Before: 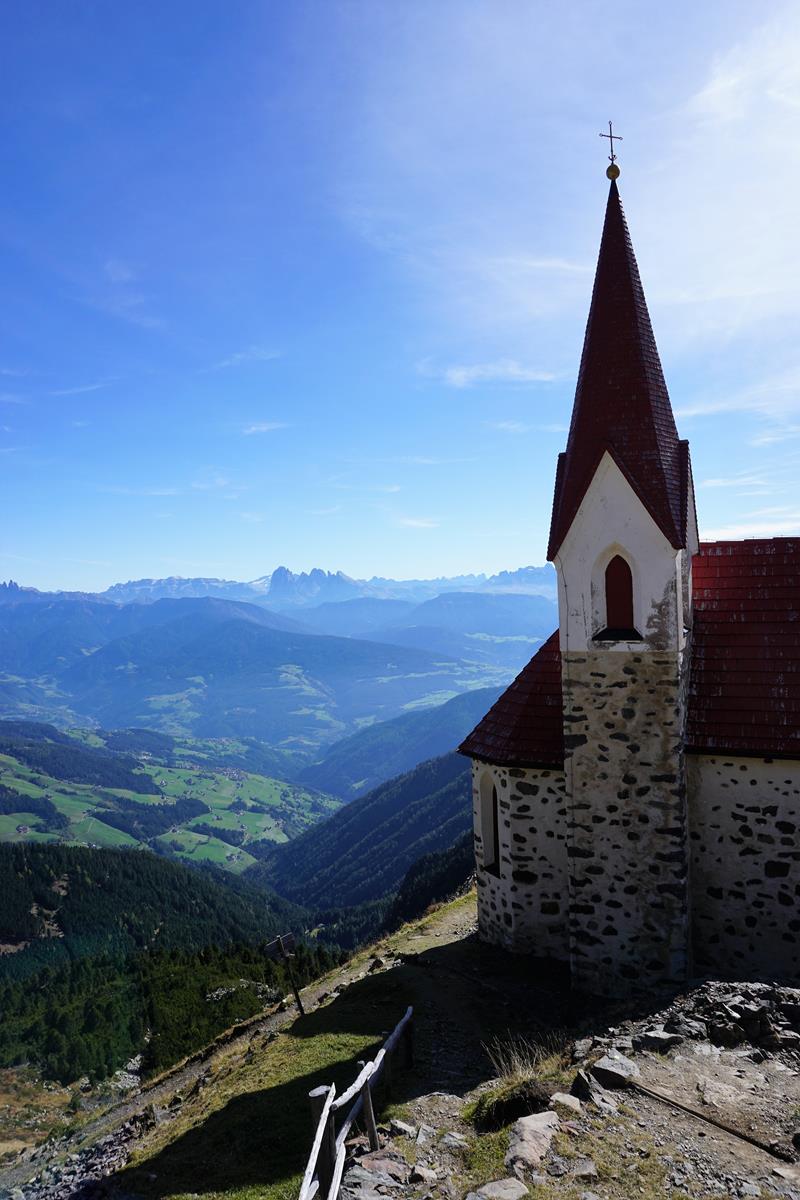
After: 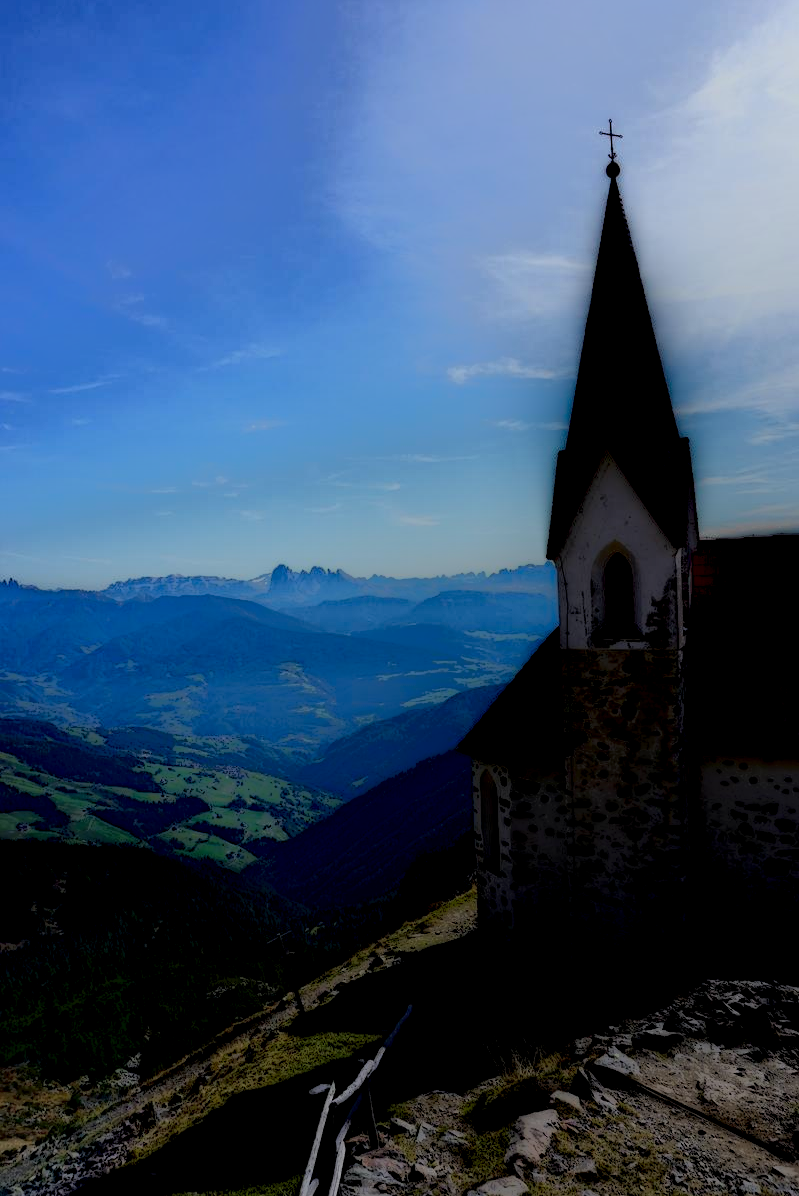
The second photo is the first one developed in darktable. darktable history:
shadows and highlights: shadows 25.53, white point adjustment -3.02, highlights -30.08
crop: top 0.195%, bottom 0.117%
local contrast: highlights 3%, shadows 198%, detail 164%, midtone range 0.007
tone curve: curves: ch0 [(0, 0) (0.003, 0.002) (0.011, 0.009) (0.025, 0.02) (0.044, 0.034) (0.069, 0.046) (0.1, 0.062) (0.136, 0.083) (0.177, 0.119) (0.224, 0.162) (0.277, 0.216) (0.335, 0.282) (0.399, 0.365) (0.468, 0.457) (0.543, 0.541) (0.623, 0.624) (0.709, 0.713) (0.801, 0.797) (0.898, 0.889) (1, 1)], color space Lab, independent channels, preserve colors none
